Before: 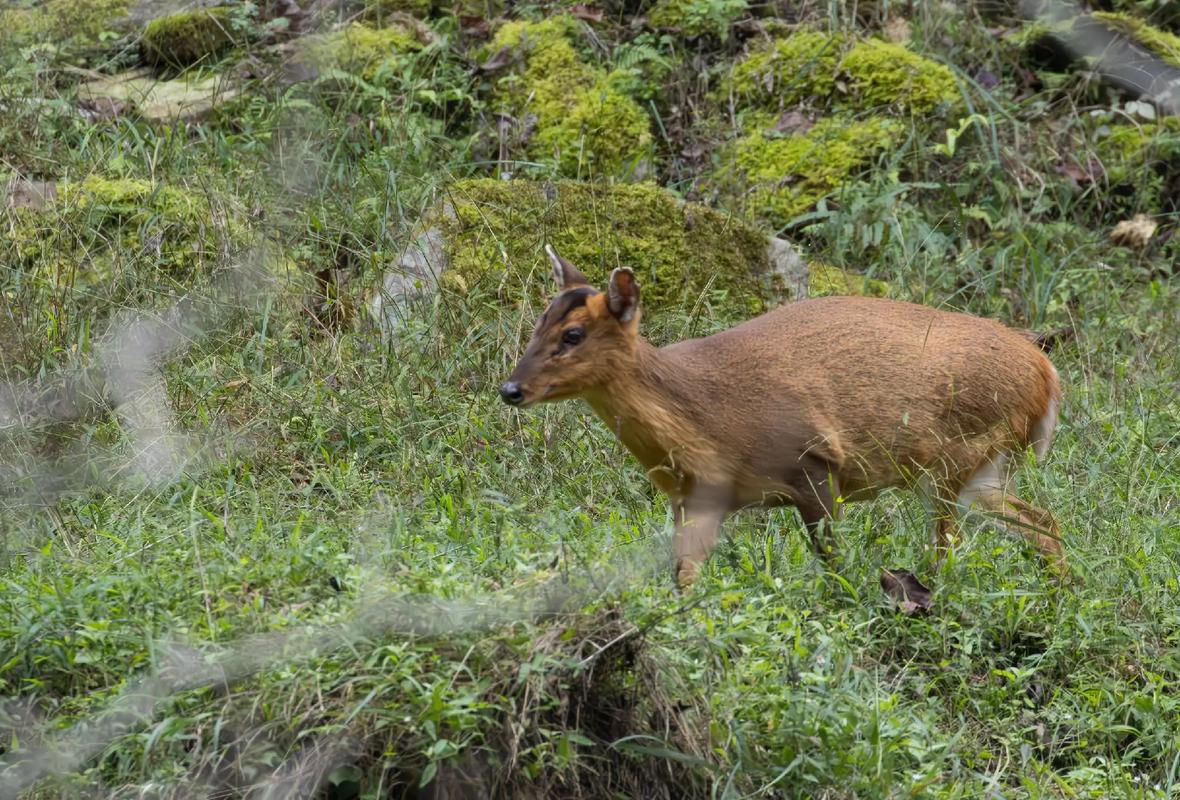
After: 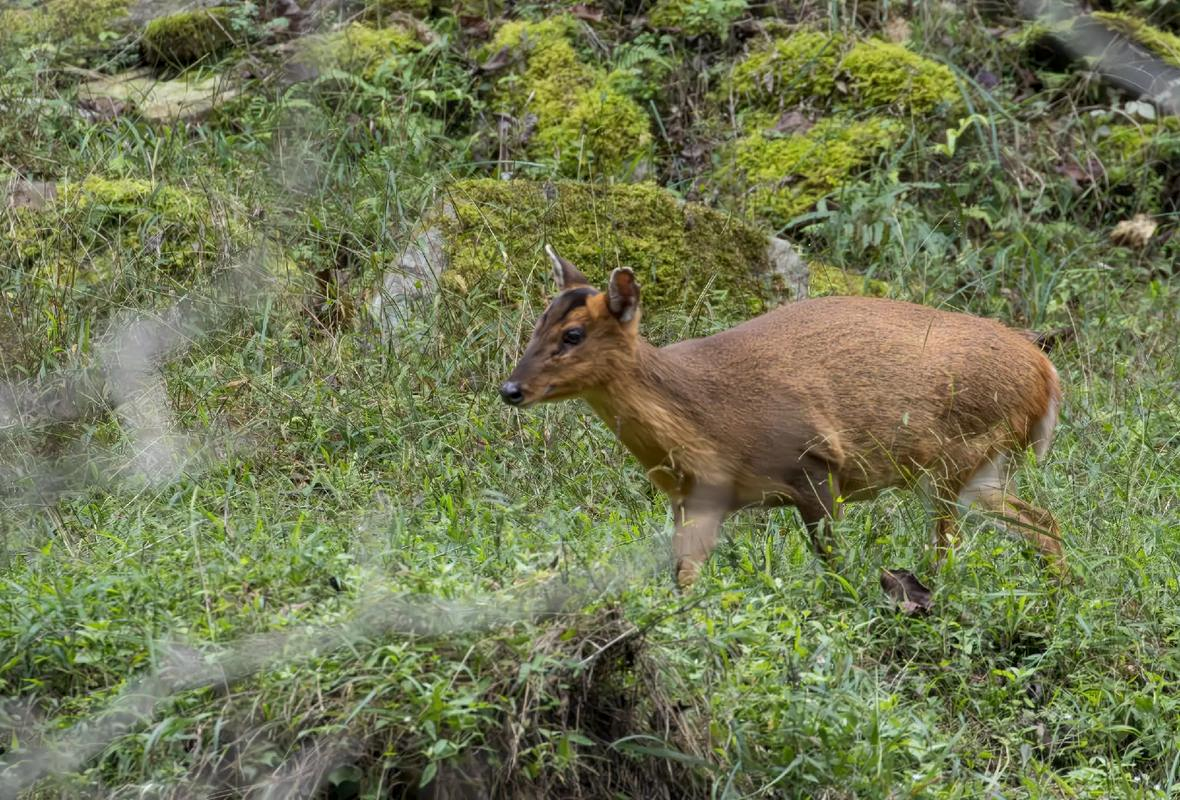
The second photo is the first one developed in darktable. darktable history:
local contrast: highlights 102%, shadows 99%, detail 119%, midtone range 0.2
color zones: curves: ch0 [(0.068, 0.464) (0.25, 0.5) (0.48, 0.508) (0.75, 0.536) (0.886, 0.476) (0.967, 0.456)]; ch1 [(0.066, 0.456) (0.25, 0.5) (0.616, 0.508) (0.746, 0.56) (0.934, 0.444)]
